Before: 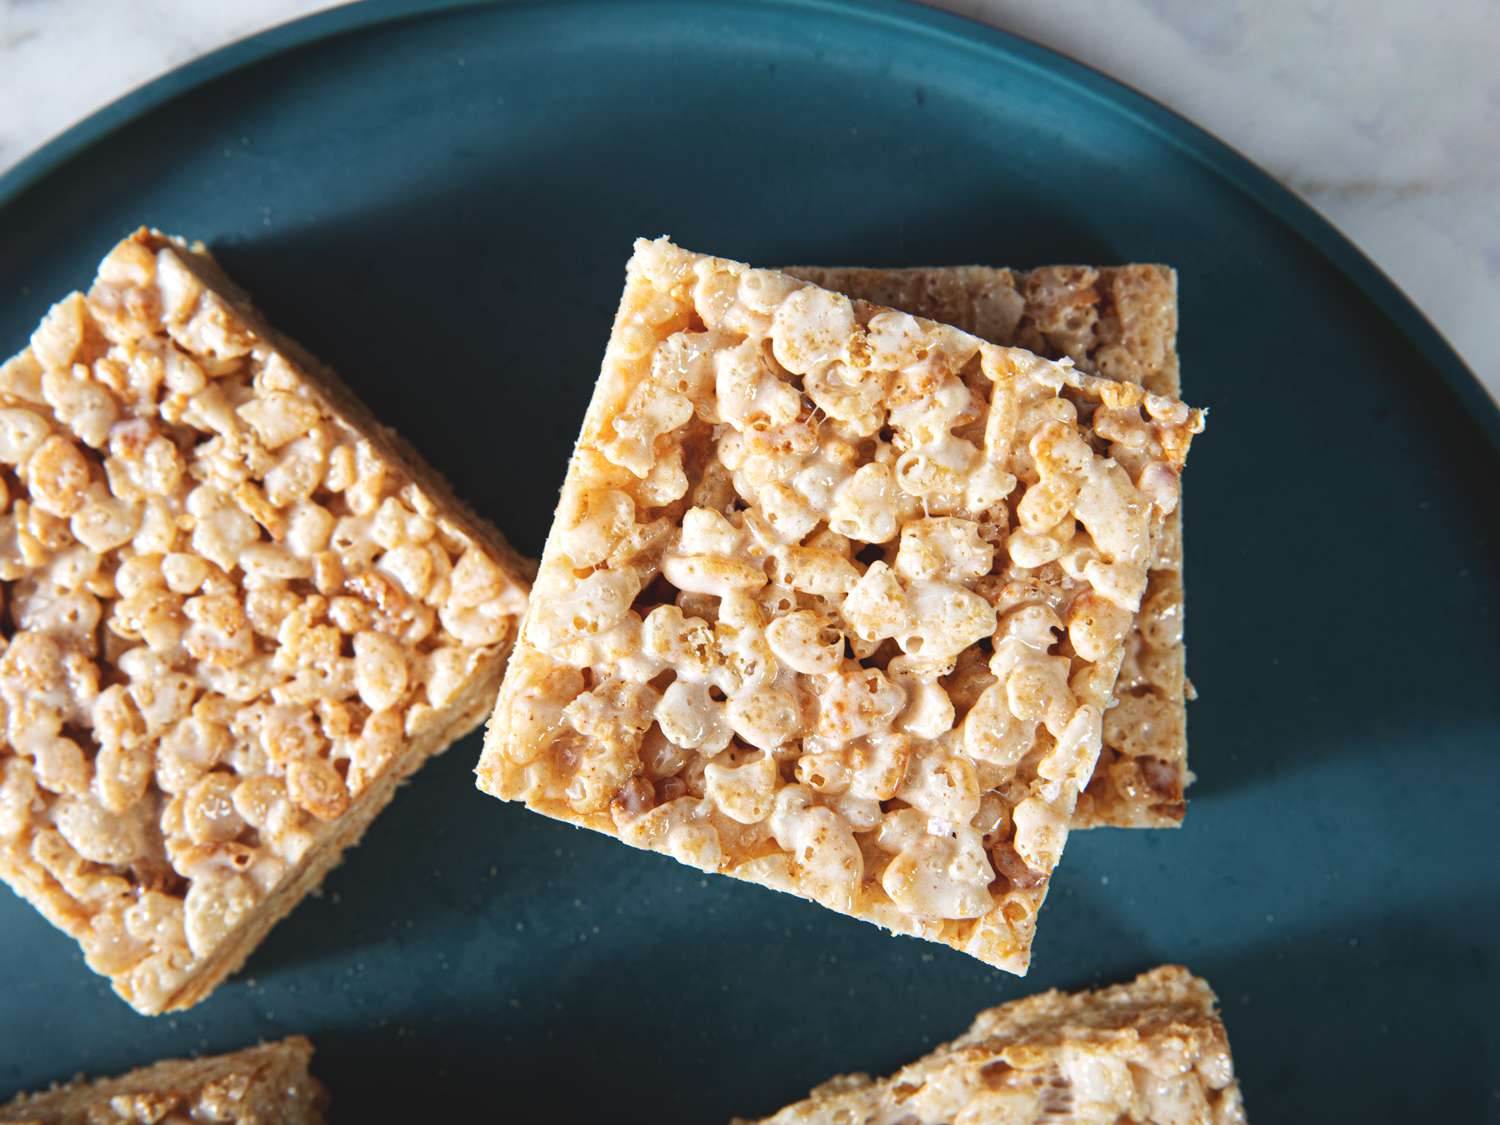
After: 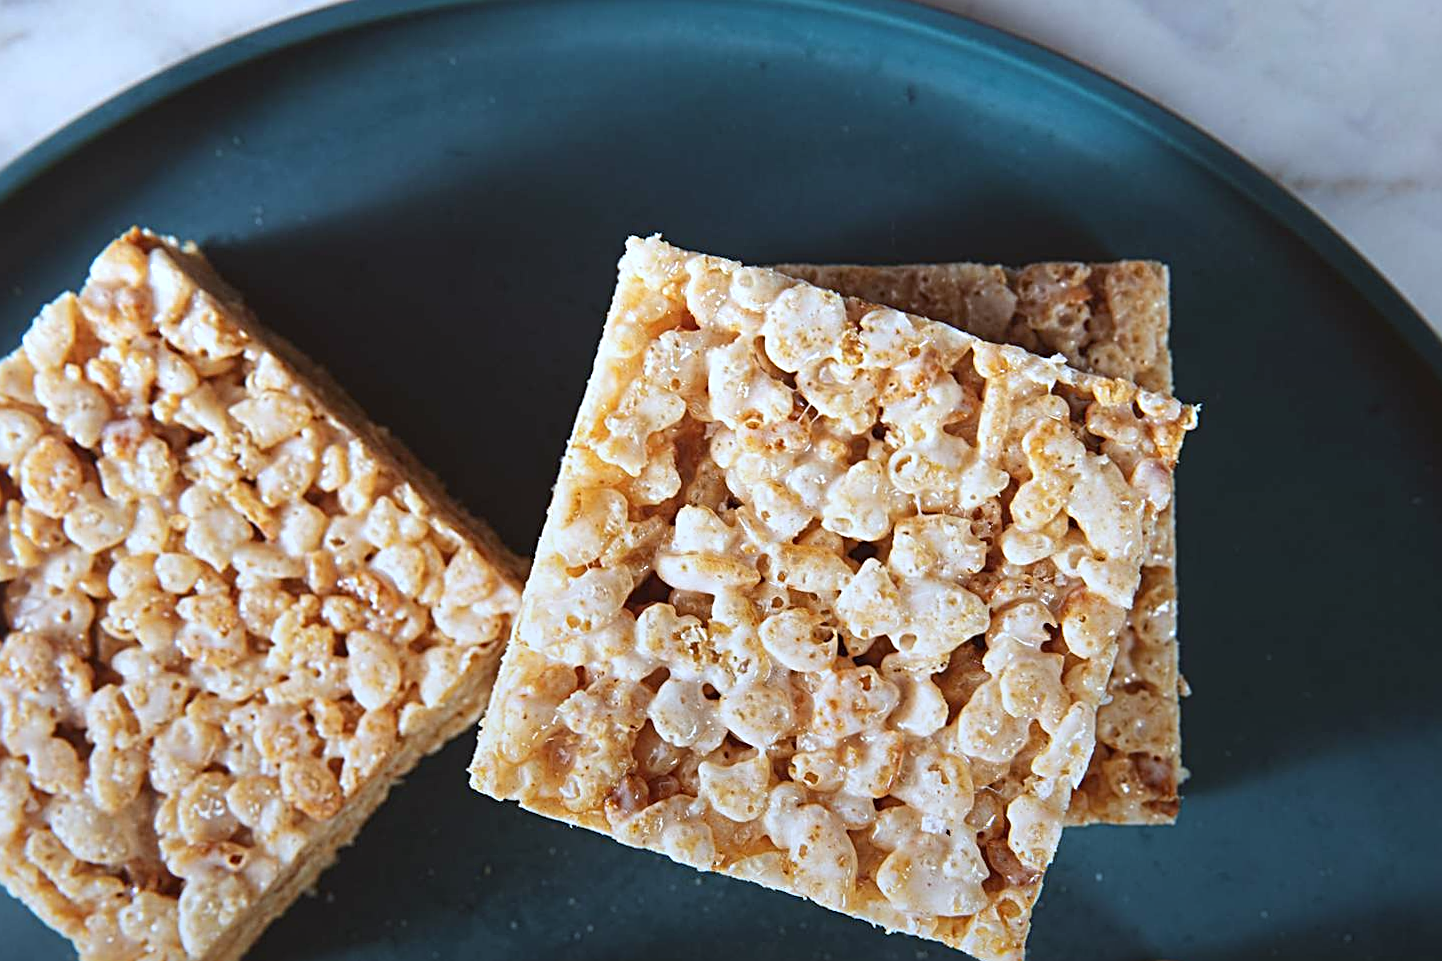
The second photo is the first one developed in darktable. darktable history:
white balance: red 0.984, blue 1.059
color correction: highlights a* -3.28, highlights b* -6.24, shadows a* 3.1, shadows b* 5.19
graduated density: rotation -180°, offset 27.42
sharpen: radius 2.676, amount 0.669
crop and rotate: angle 0.2°, left 0.275%, right 3.127%, bottom 14.18%
